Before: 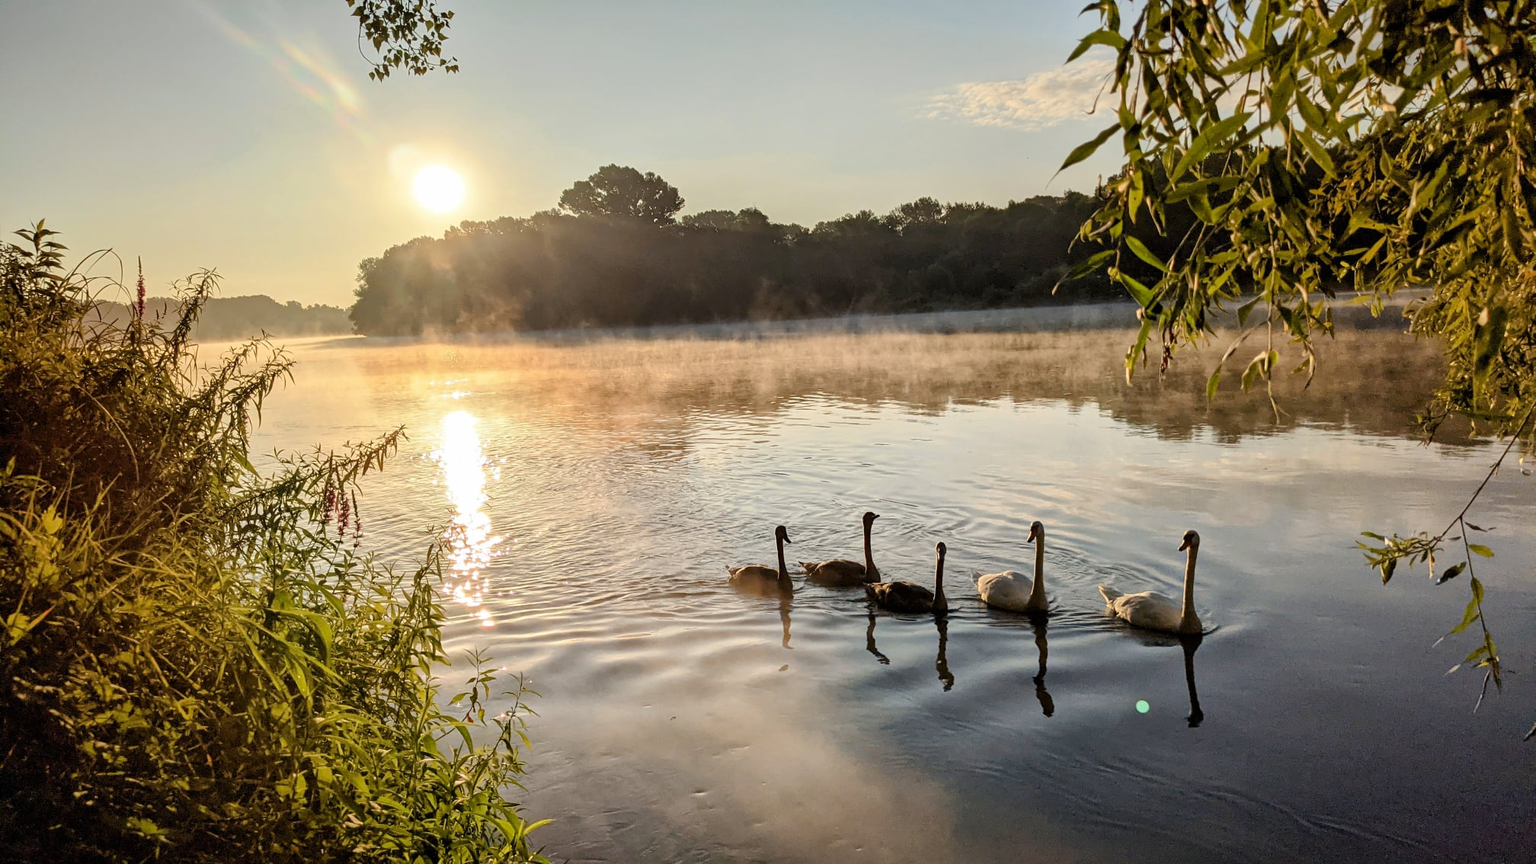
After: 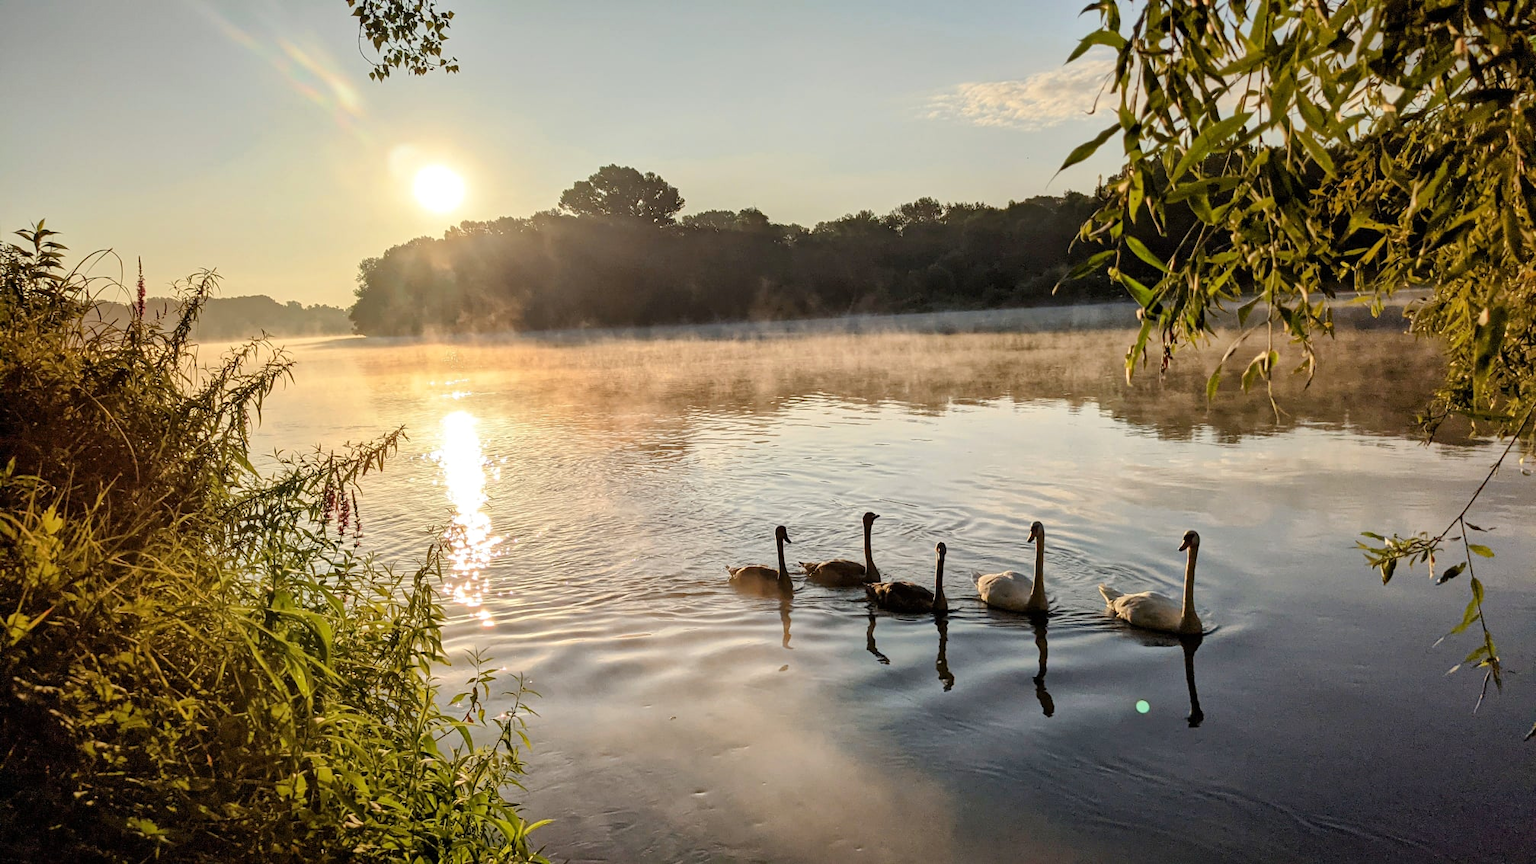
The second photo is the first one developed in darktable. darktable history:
exposure: exposure 0.029 EV, compensate exposure bias true, compensate highlight preservation false
